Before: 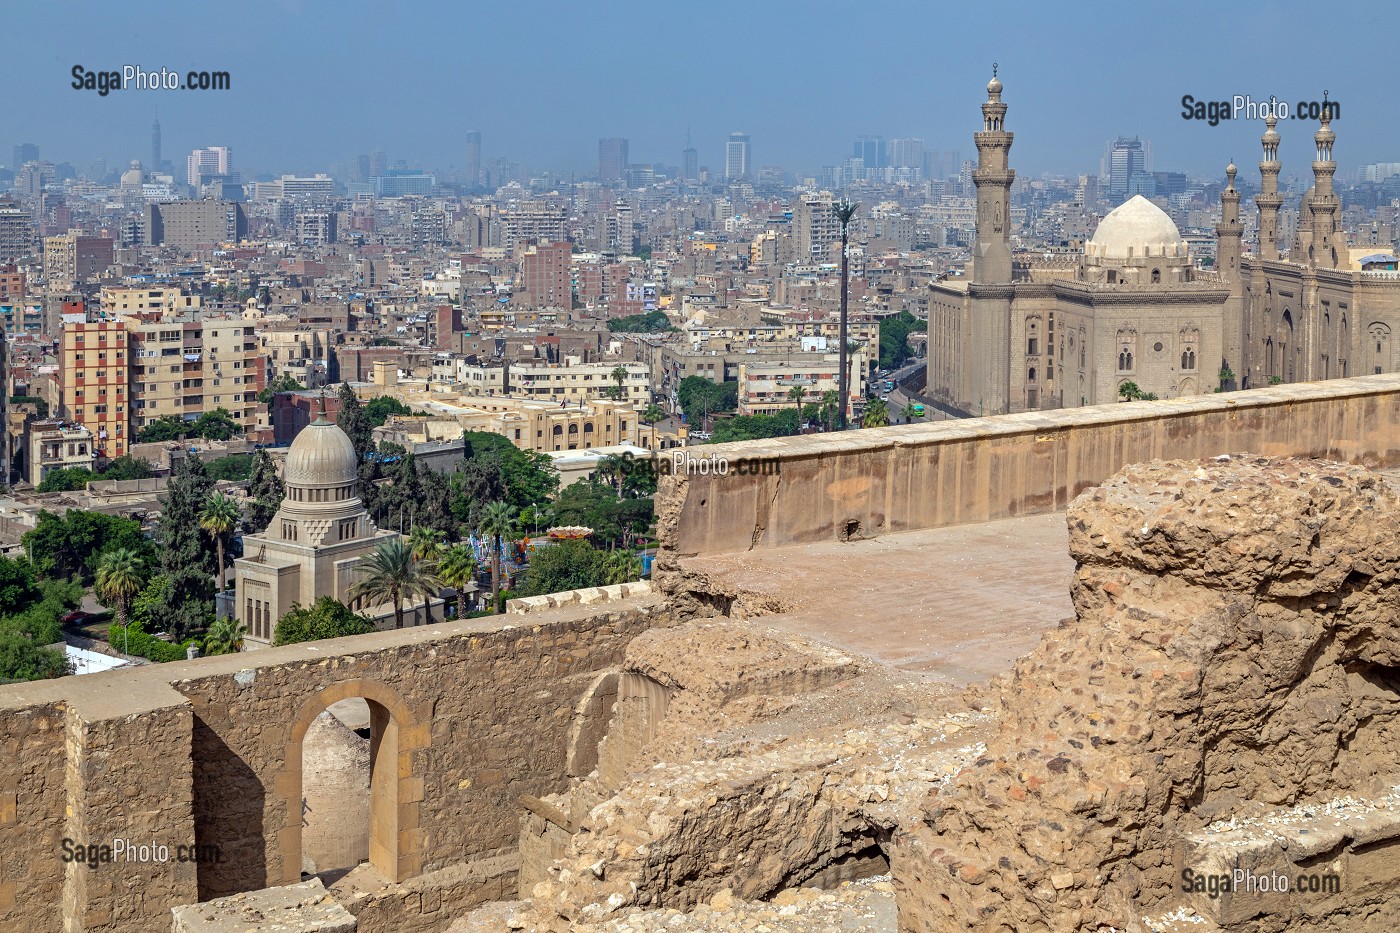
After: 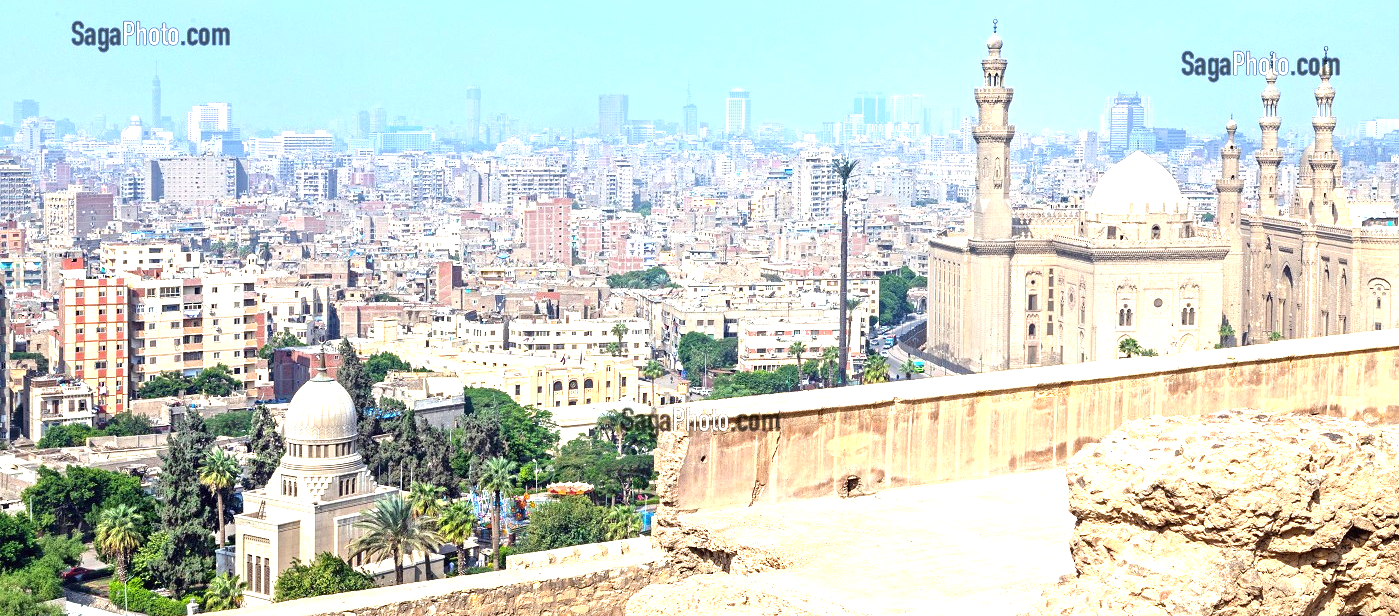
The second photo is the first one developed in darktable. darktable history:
crop and rotate: top 4.729%, bottom 29.154%
exposure: black level correction 0, exposure 1.671 EV, compensate highlight preservation false
